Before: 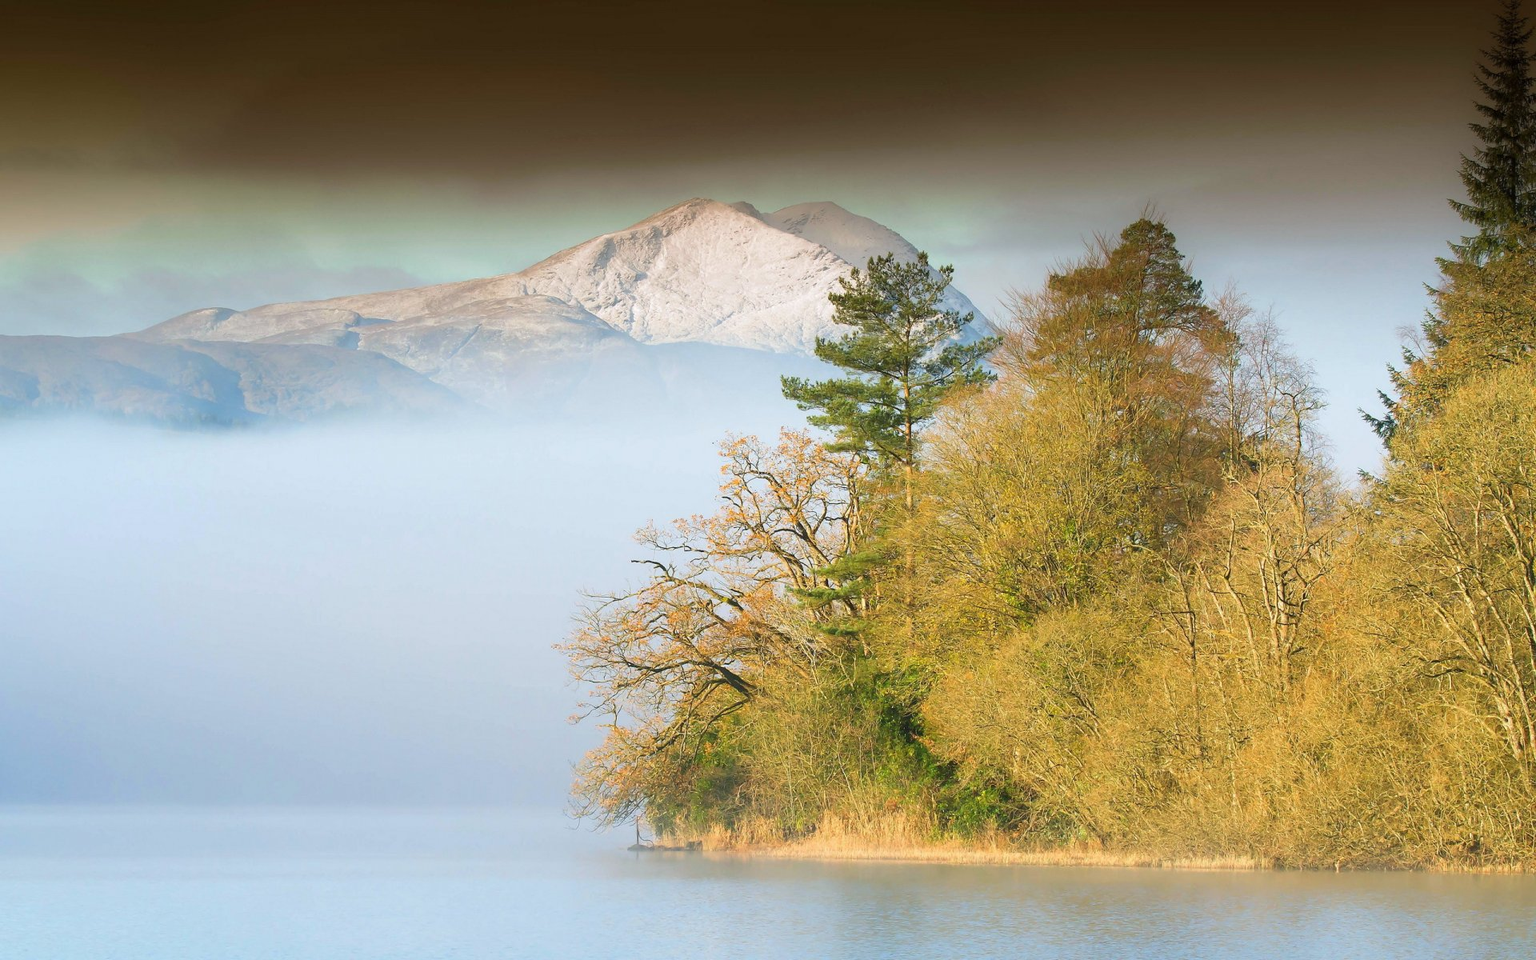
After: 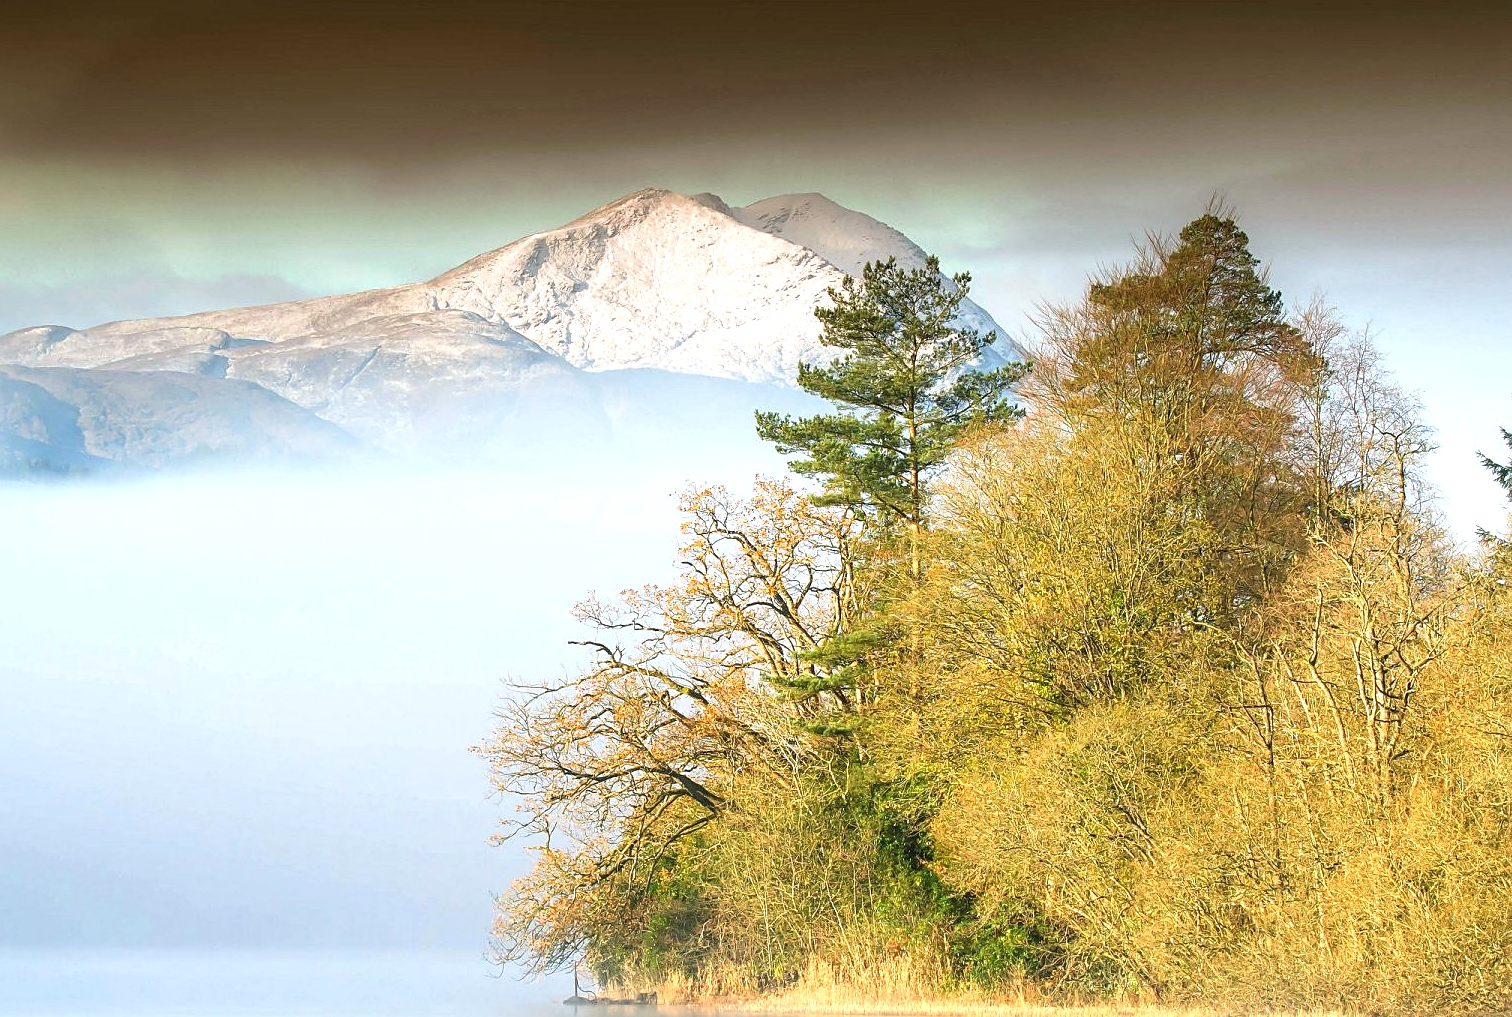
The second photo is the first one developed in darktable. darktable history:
crop: left 11.538%, top 4.934%, right 9.597%, bottom 10.289%
tone equalizer: -8 EV -0.405 EV, -7 EV -0.416 EV, -6 EV -0.319 EV, -5 EV -0.239 EV, -3 EV 0.191 EV, -2 EV 0.33 EV, -1 EV 0.394 EV, +0 EV 0.443 EV, smoothing diameter 24.82%, edges refinement/feathering 11.07, preserve details guided filter
local contrast: detail 130%
sharpen: on, module defaults
